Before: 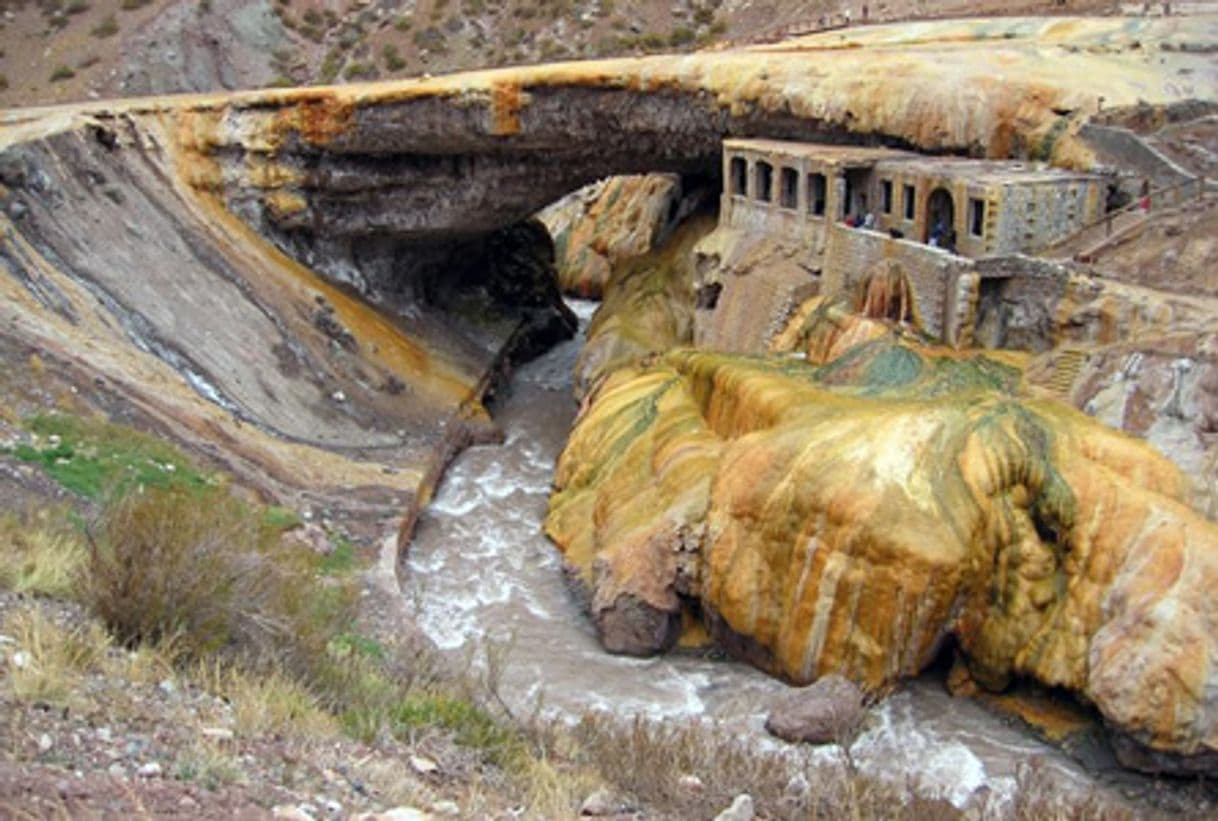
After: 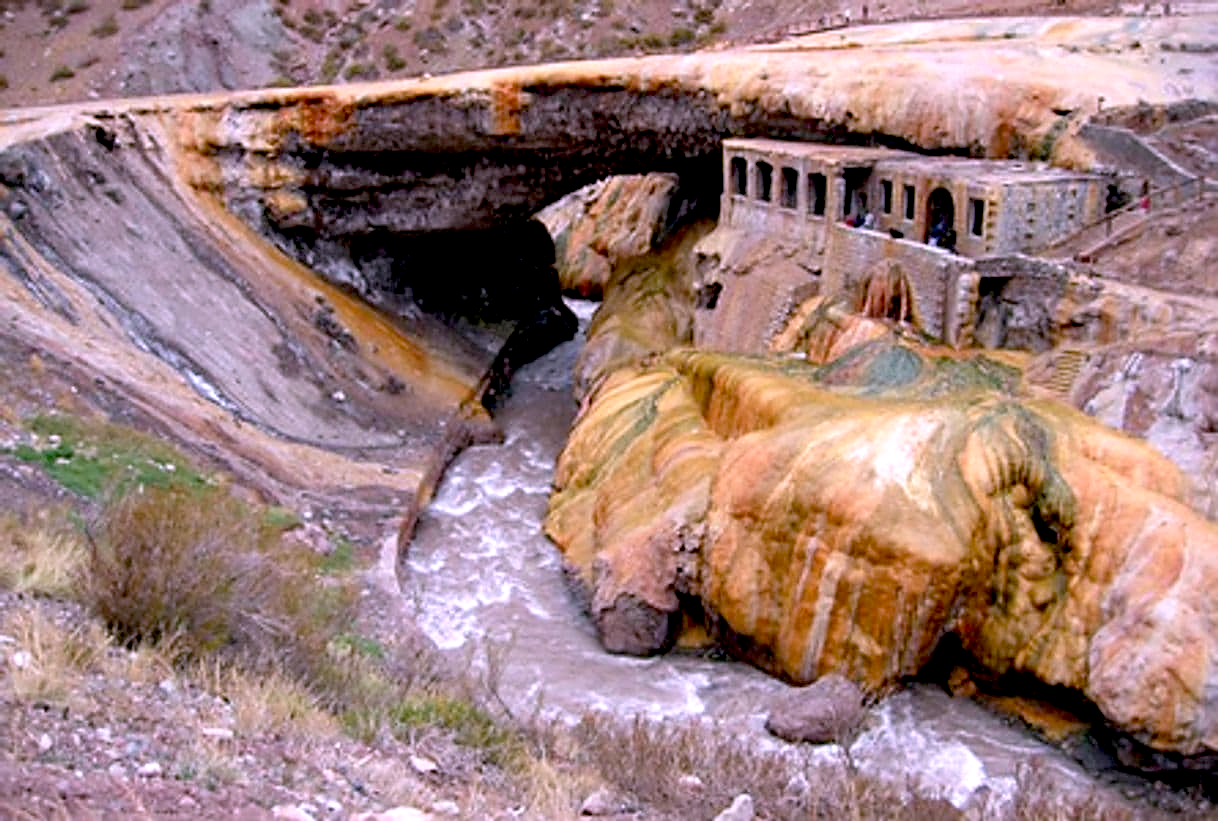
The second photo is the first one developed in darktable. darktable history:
sharpen: radius 1.881, amount 0.406, threshold 1.304
color correction: highlights a* 15.73, highlights b* -20.07
exposure: black level correction 0.024, exposure 0.183 EV, compensate exposure bias true, compensate highlight preservation false
